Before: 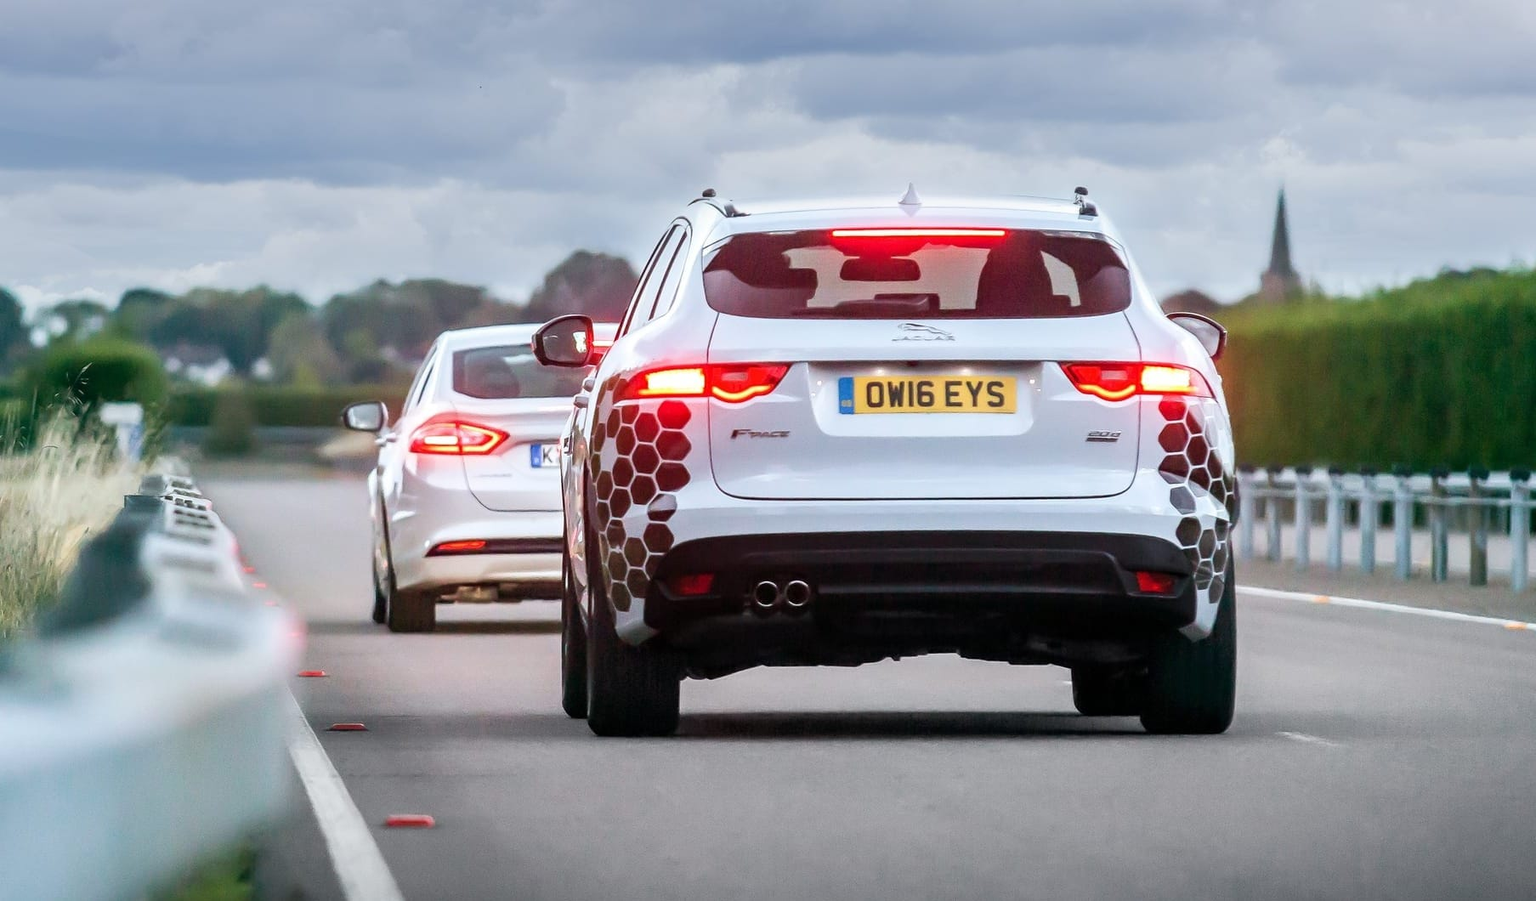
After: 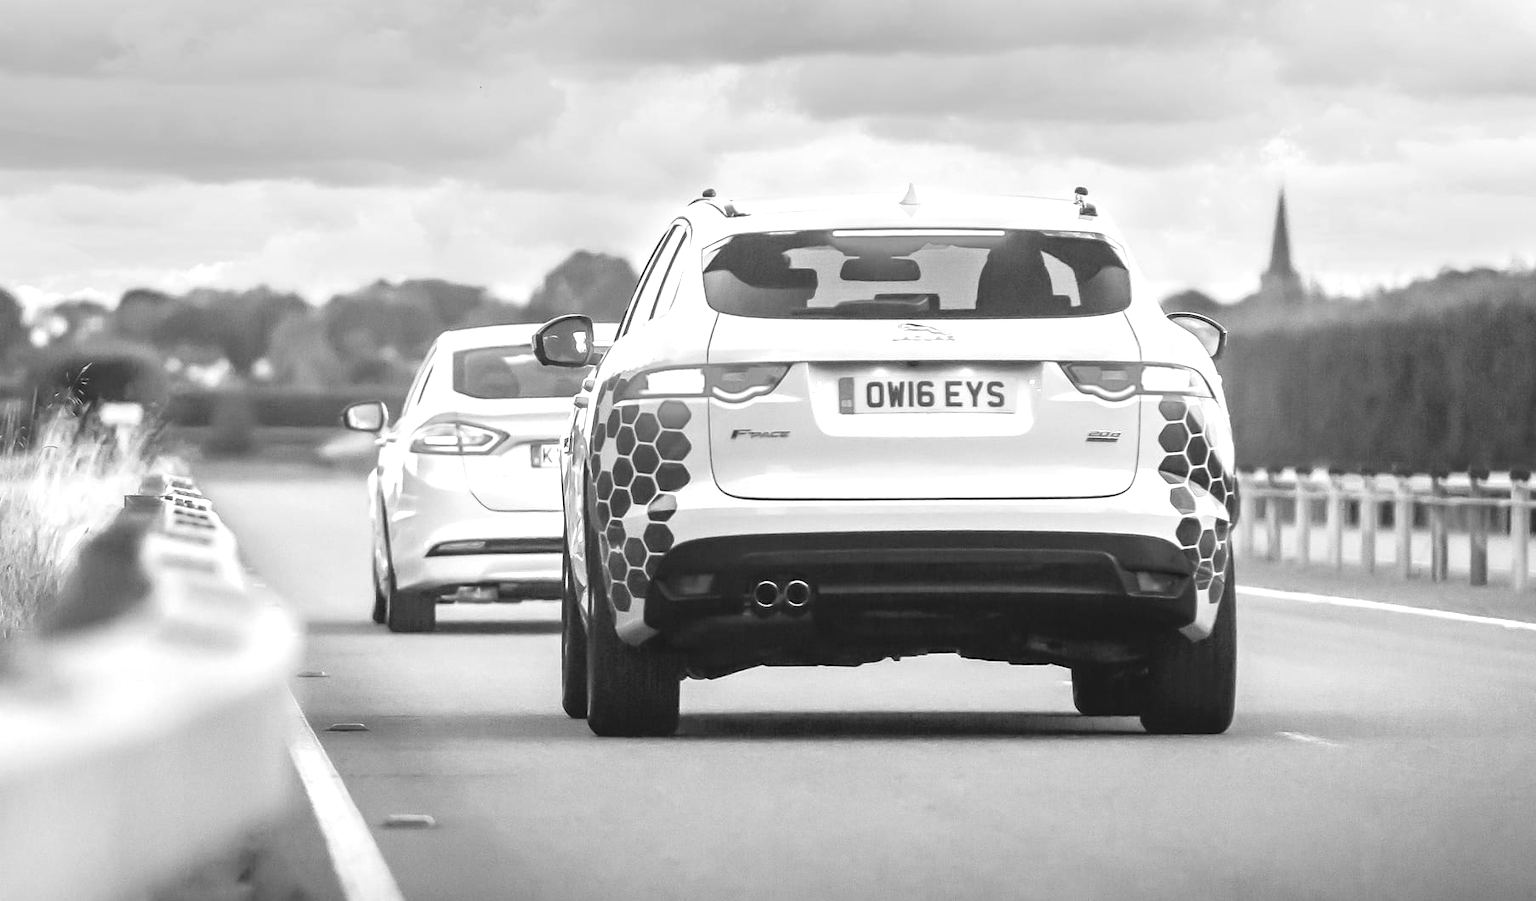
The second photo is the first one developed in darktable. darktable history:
contrast brightness saturation: contrast -0.19, saturation 0.19
color correction: highlights a* -2.73, highlights b* -2.09, shadows a* 2.41, shadows b* 2.73
monochrome: a -6.99, b 35.61, size 1.4
exposure: black level correction 0, exposure 1.1 EV, compensate exposure bias true, compensate highlight preservation false
